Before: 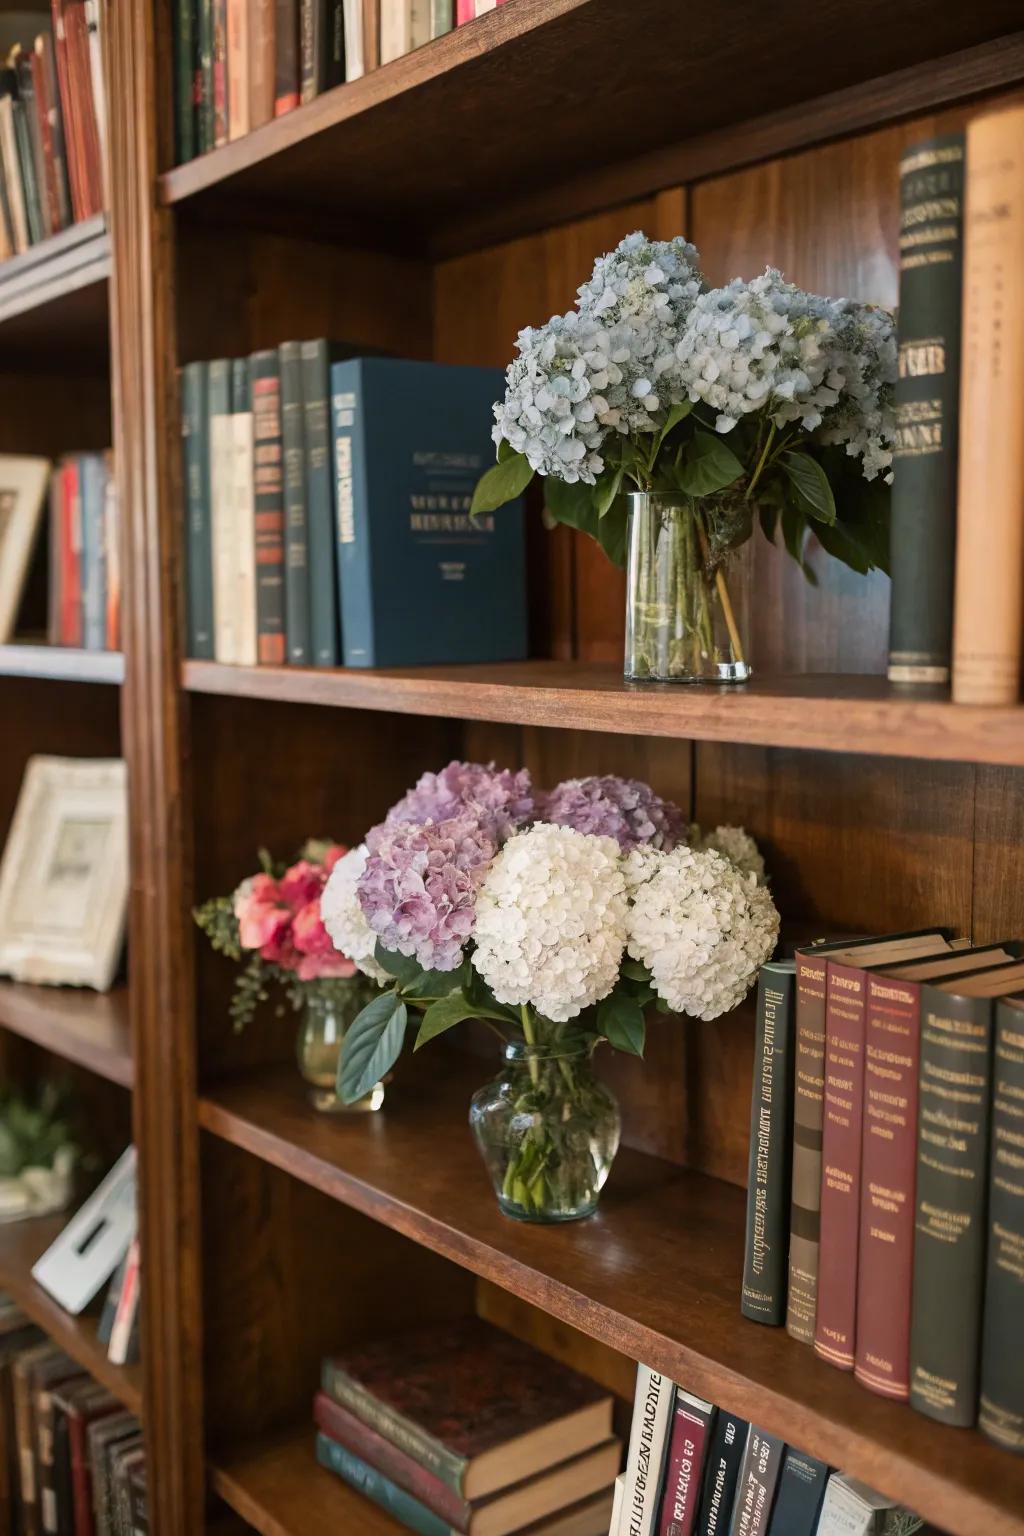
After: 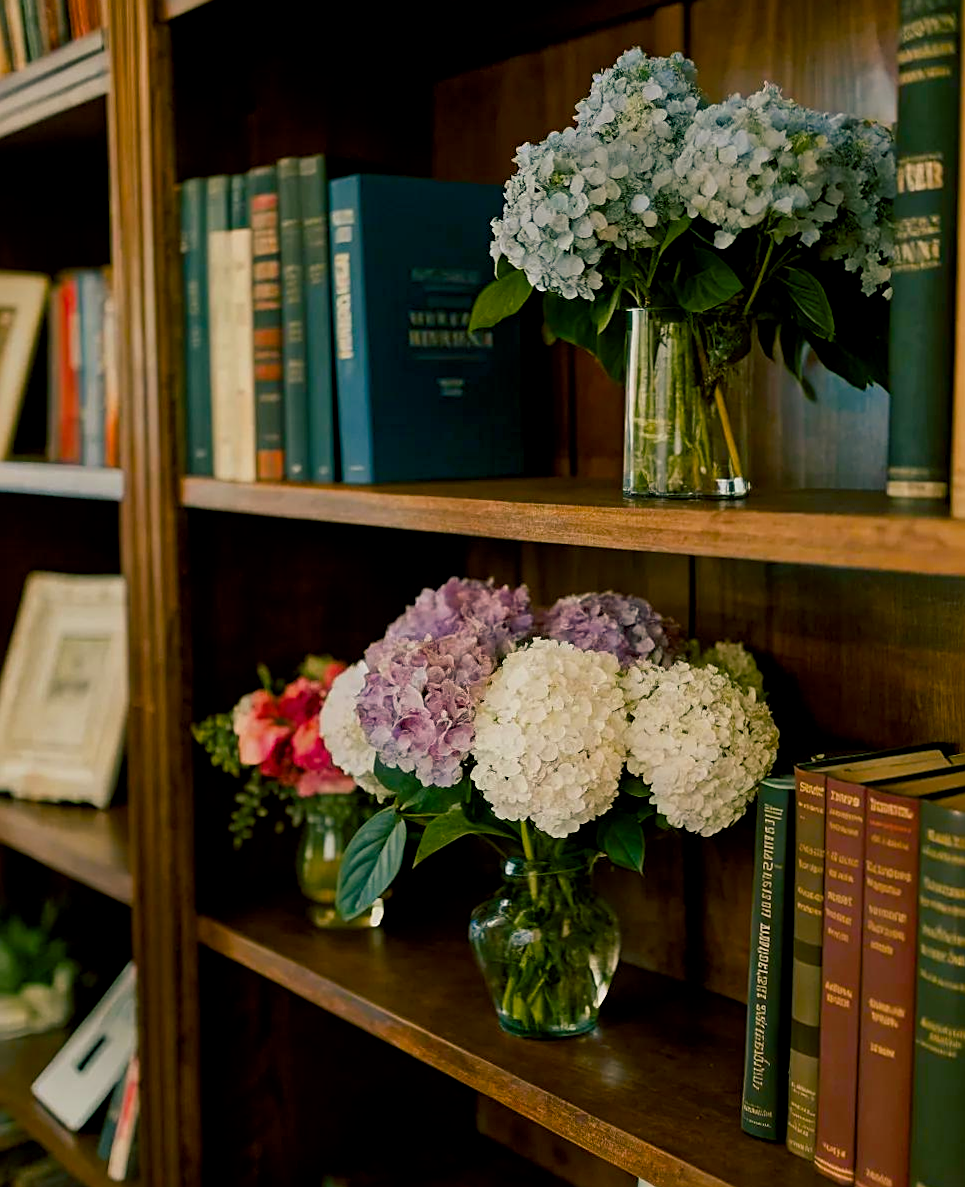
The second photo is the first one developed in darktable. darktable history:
sharpen: radius 1.919
crop and rotate: angle 0.093°, top 11.903%, right 5.51%, bottom 10.606%
exposure: black level correction 0.011, exposure -0.479 EV, compensate exposure bias true, compensate highlight preservation false
color balance rgb: shadows lift › luminance -28.964%, shadows lift › chroma 10.173%, shadows lift › hue 229.92°, power › chroma 2.475%, power › hue 67.49°, linear chroma grading › global chroma 14.354%, perceptual saturation grading › global saturation 20.888%, perceptual saturation grading › highlights -19.874%, perceptual saturation grading › shadows 29.734%
